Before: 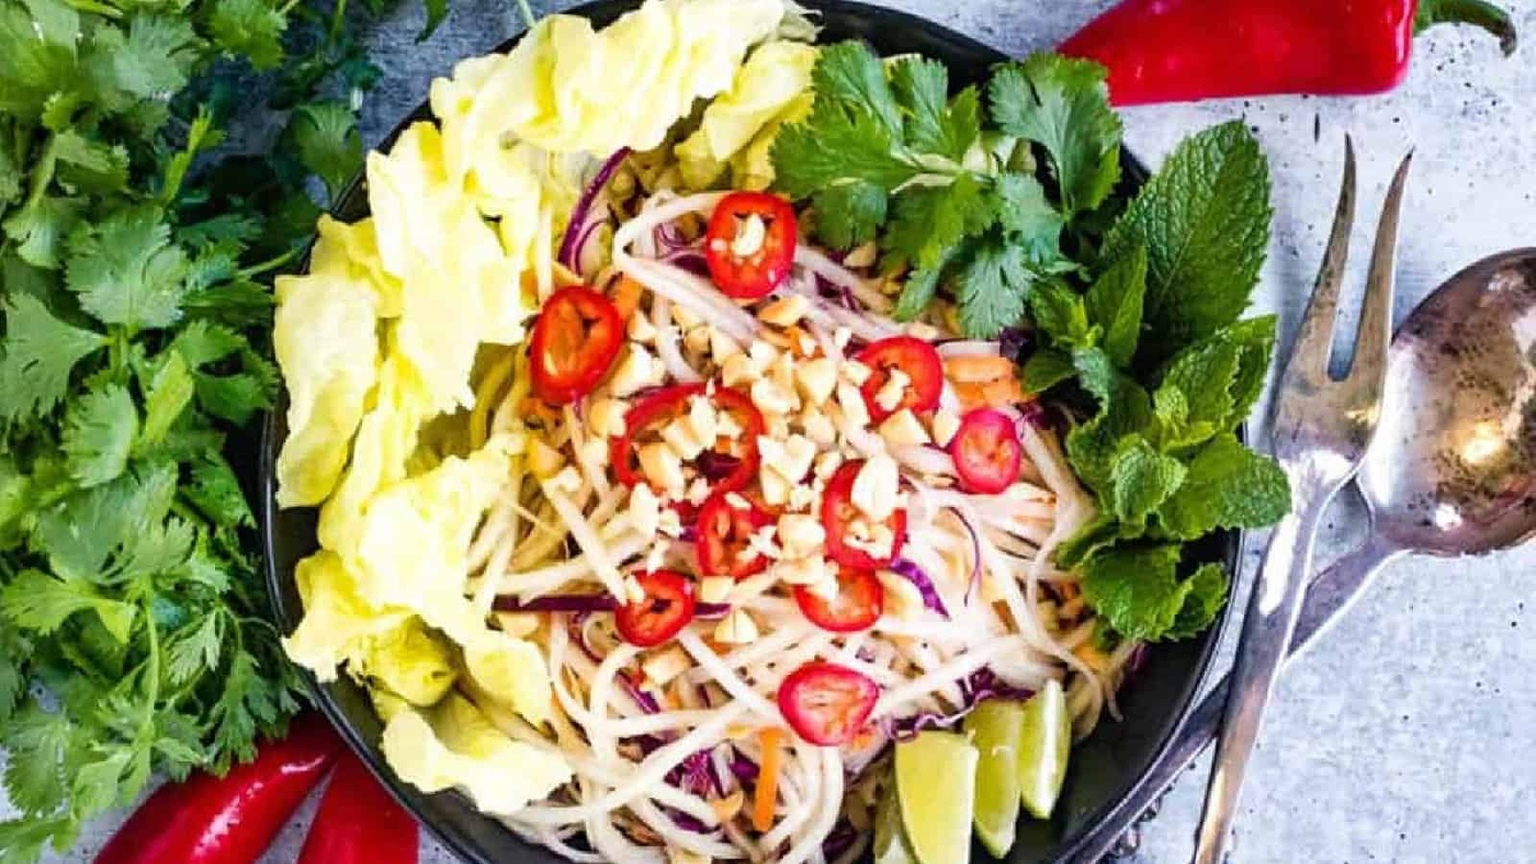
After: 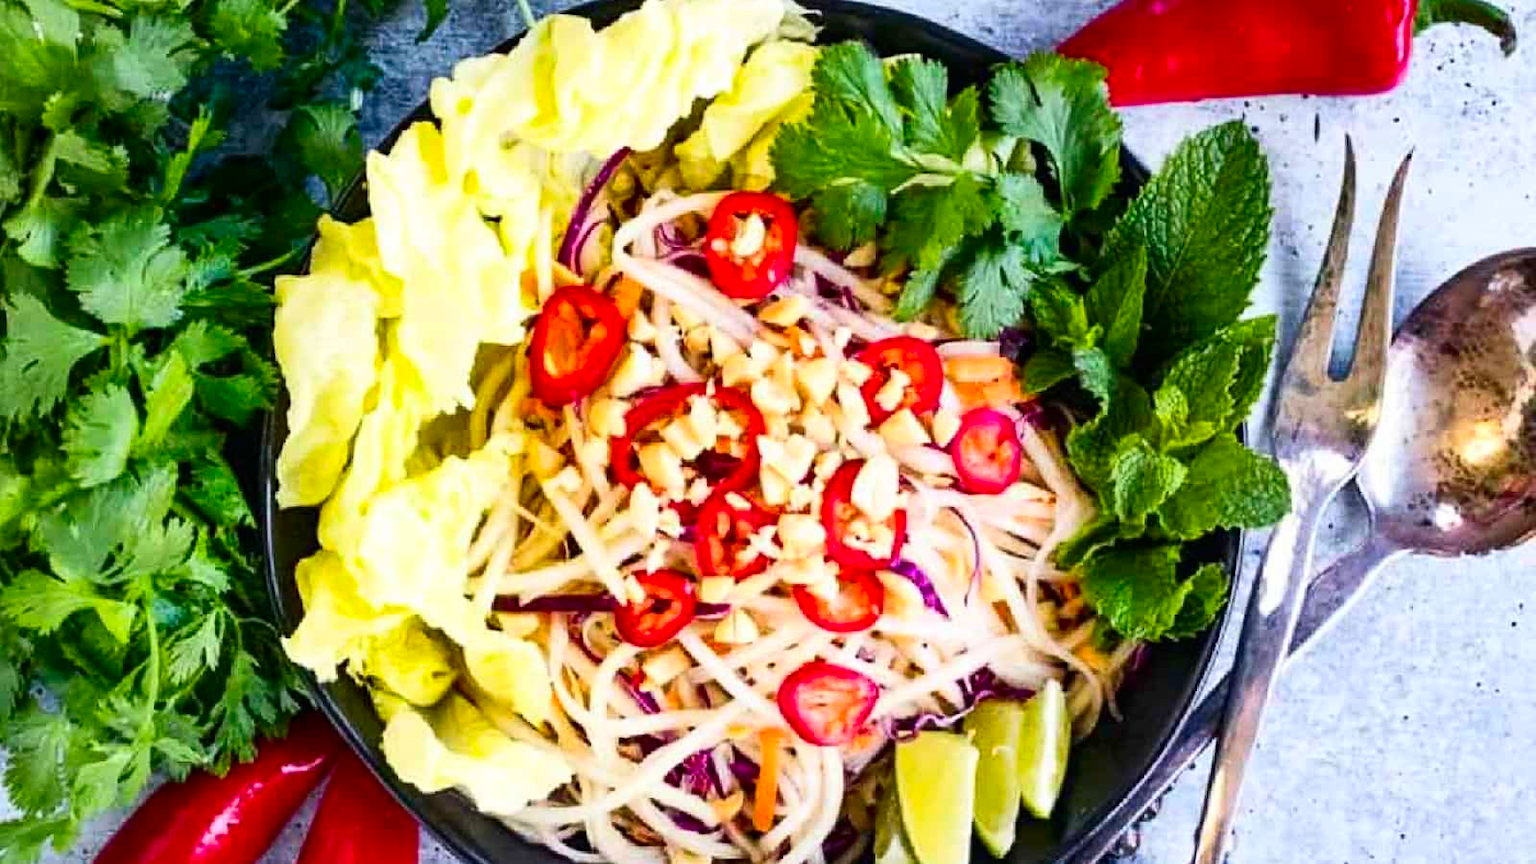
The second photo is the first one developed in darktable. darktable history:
color balance: on, module defaults
contrast brightness saturation: contrast 0.18, saturation 0.3
